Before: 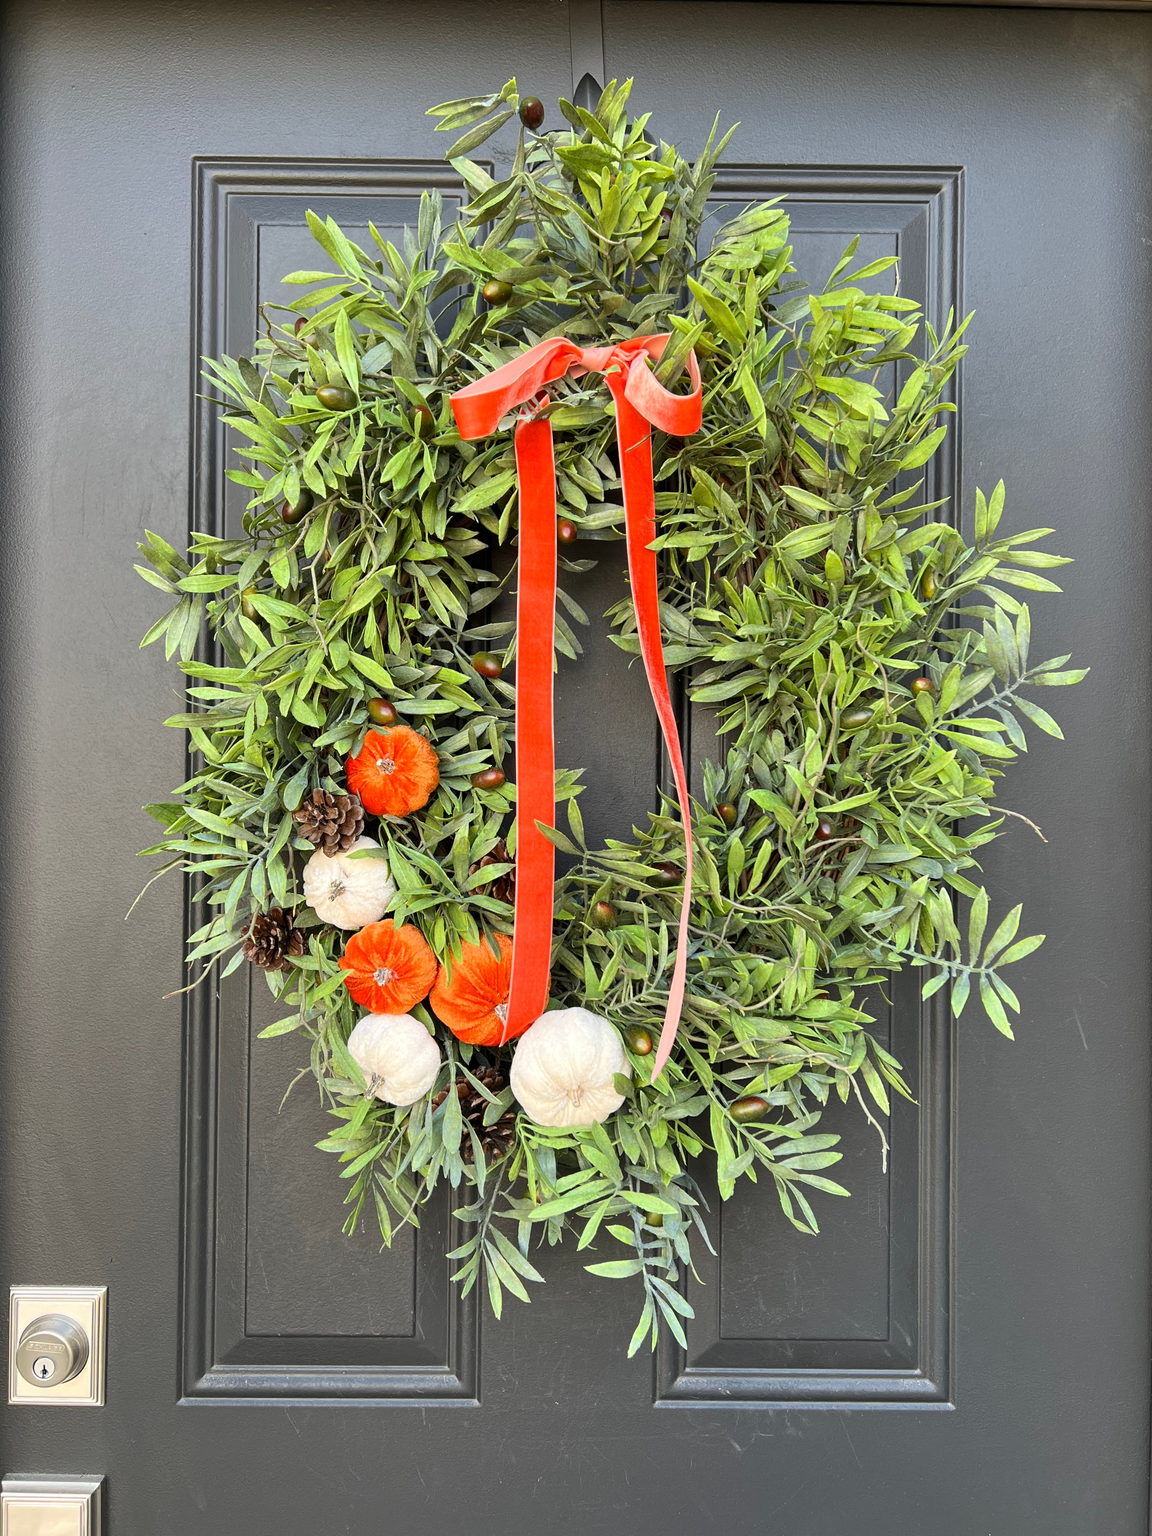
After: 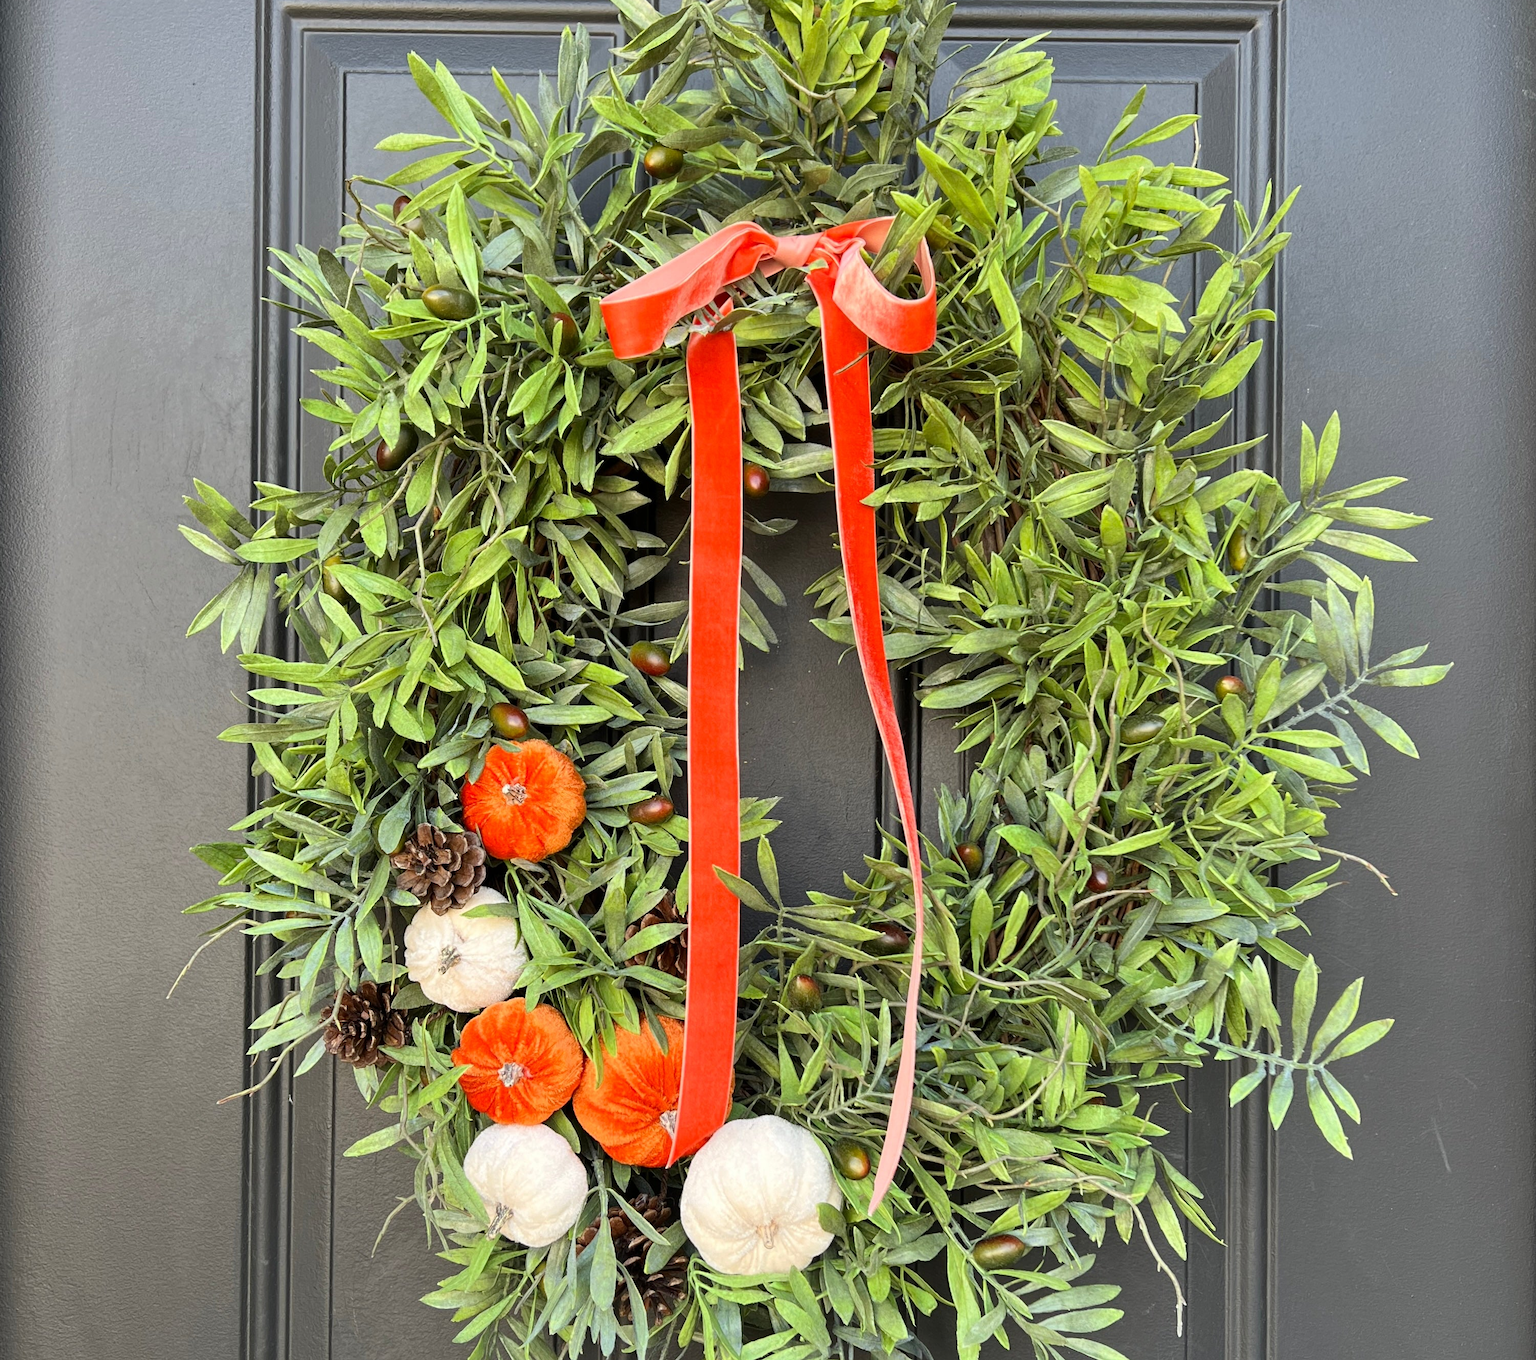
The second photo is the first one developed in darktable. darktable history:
crop: top 11.143%, bottom 22.44%
